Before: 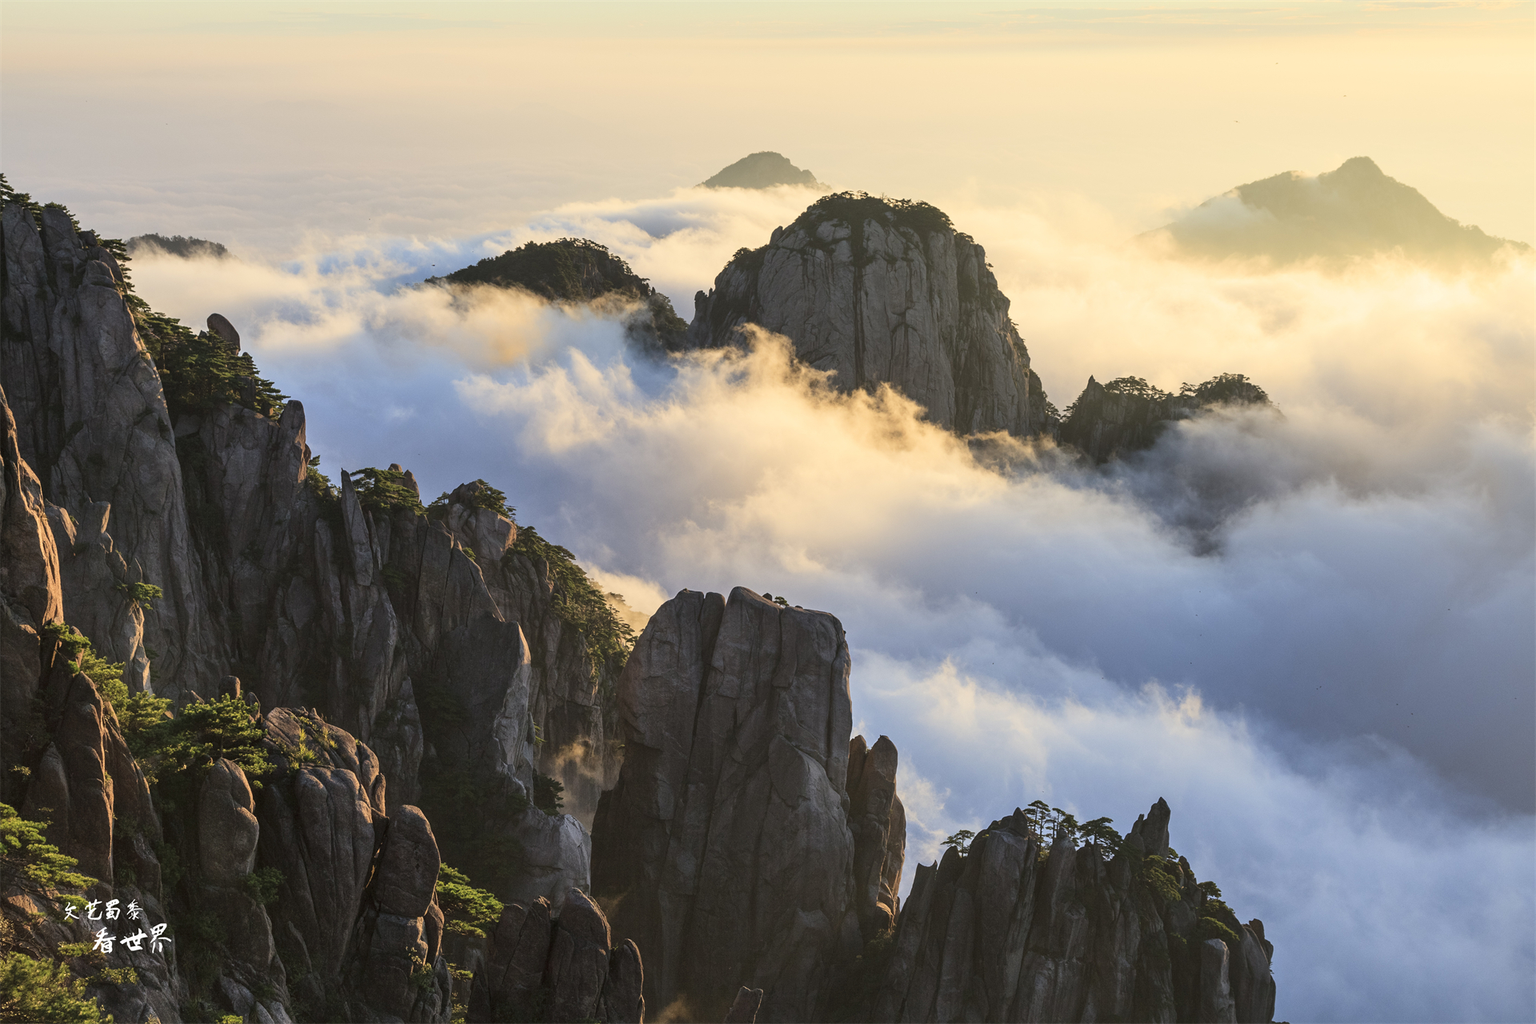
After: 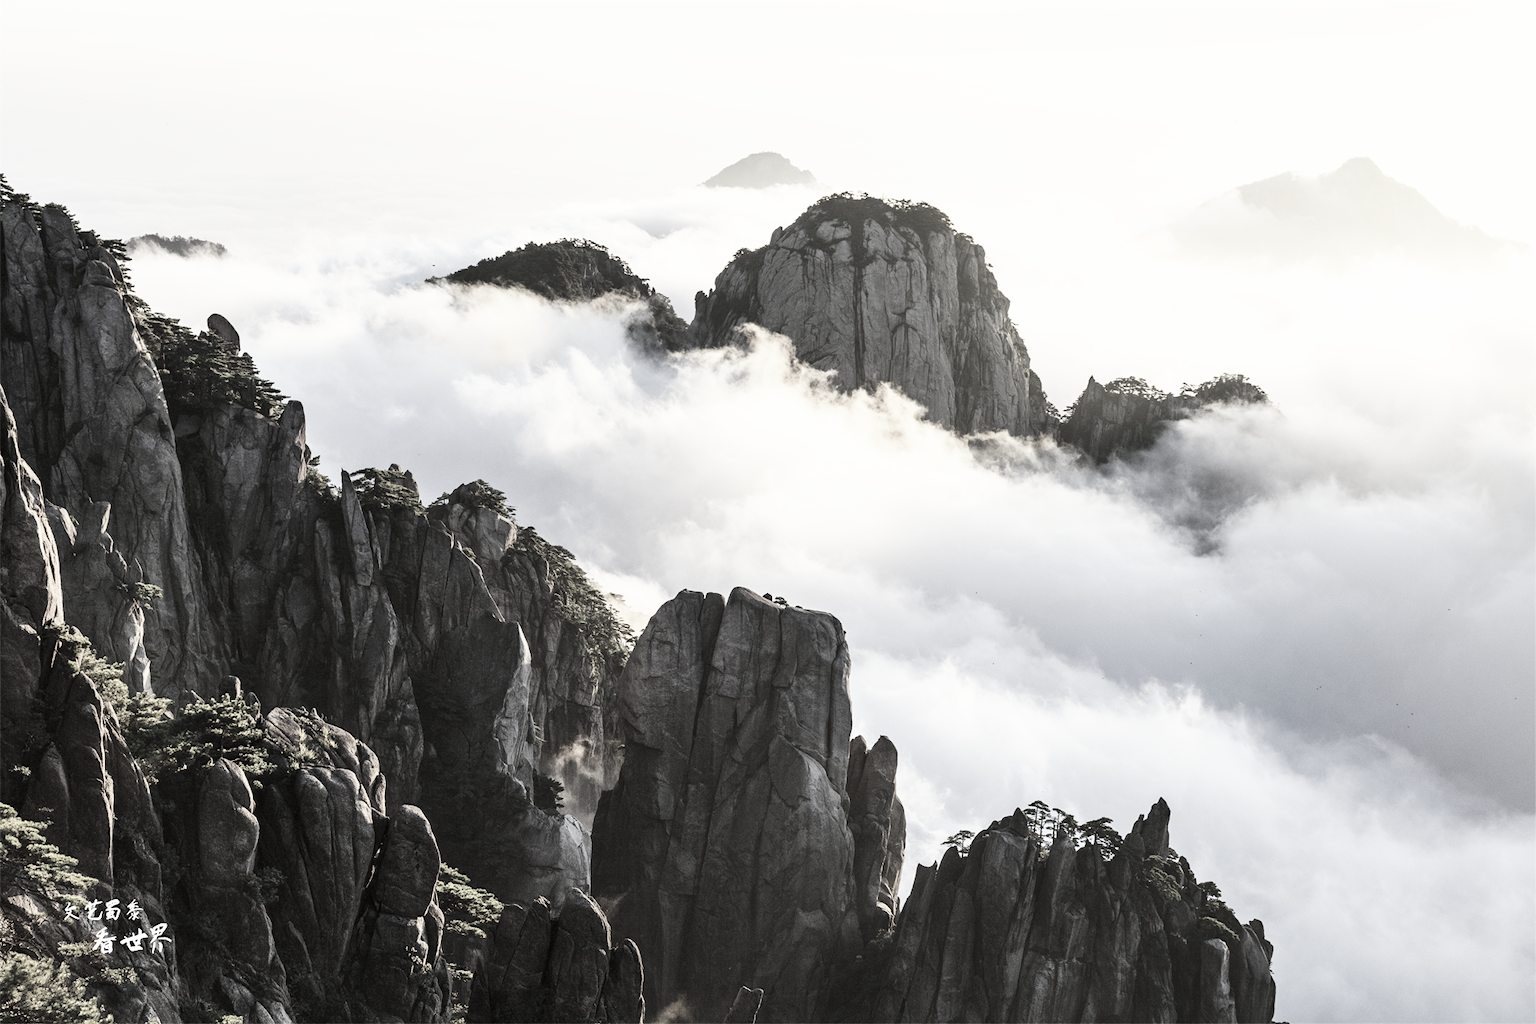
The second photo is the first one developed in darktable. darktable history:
base curve: curves: ch0 [(0, 0) (0.007, 0.004) (0.027, 0.03) (0.046, 0.07) (0.207, 0.54) (0.442, 0.872) (0.673, 0.972) (1, 1)], preserve colors none
color correction: highlights b* -0.026, saturation 0.182
